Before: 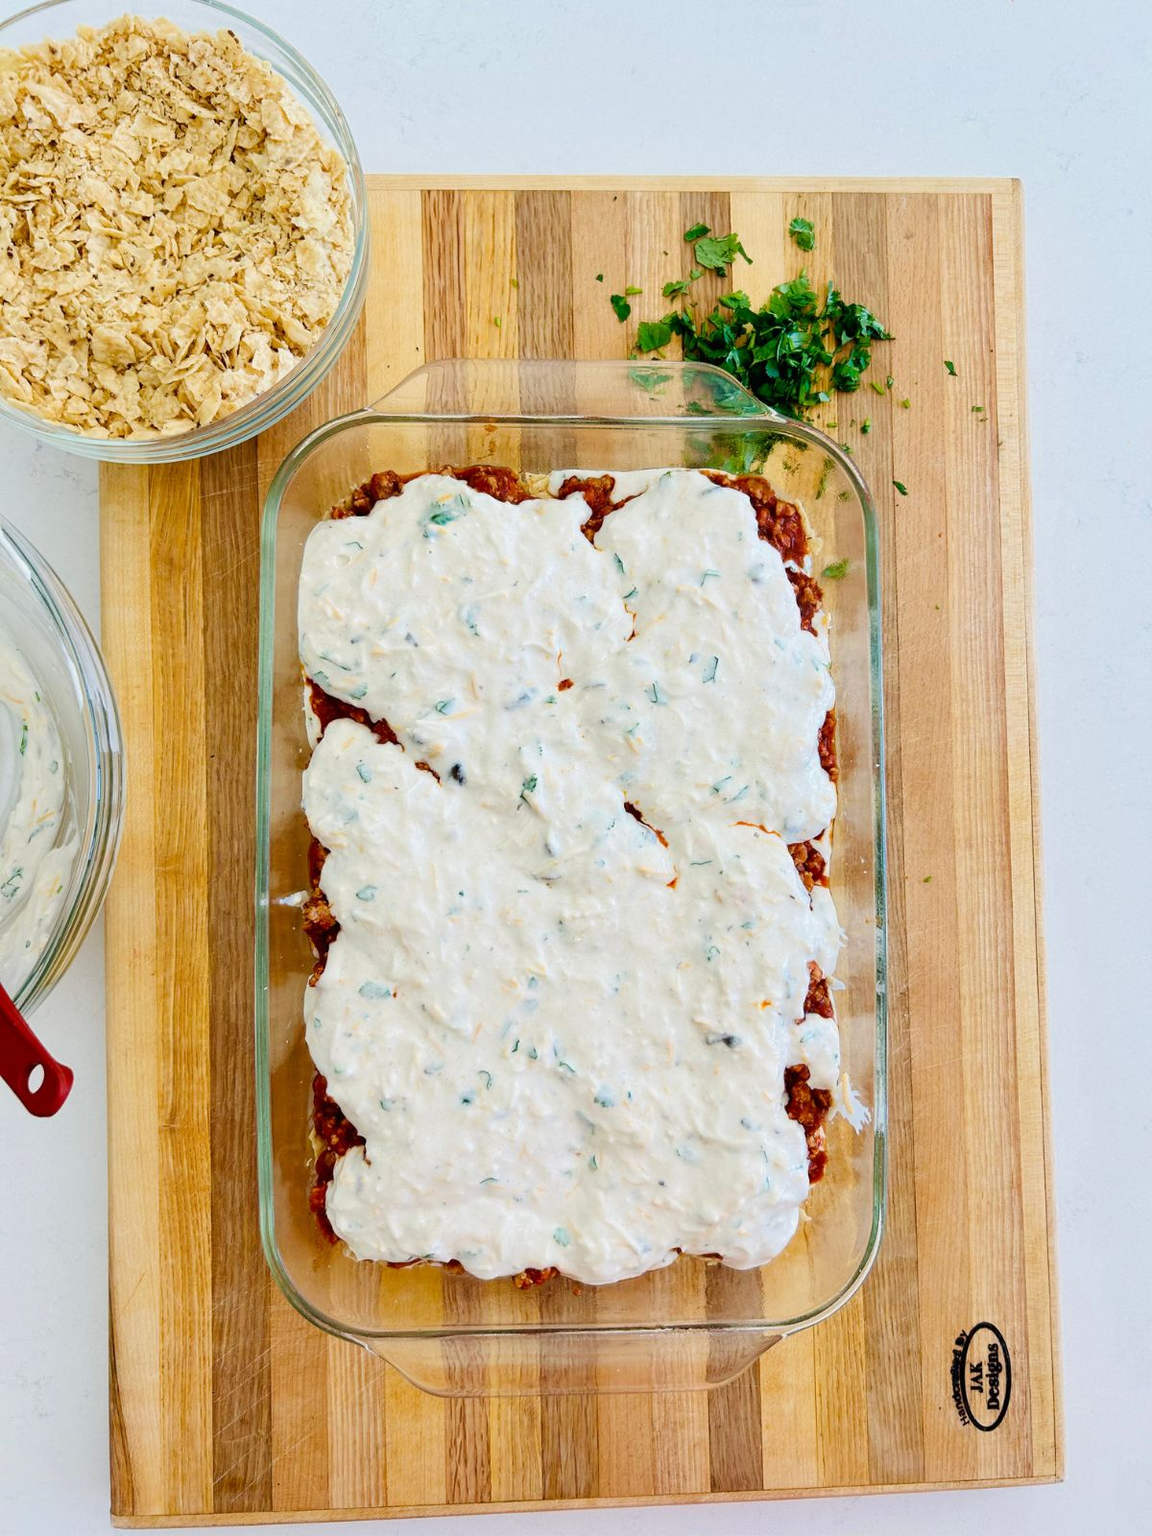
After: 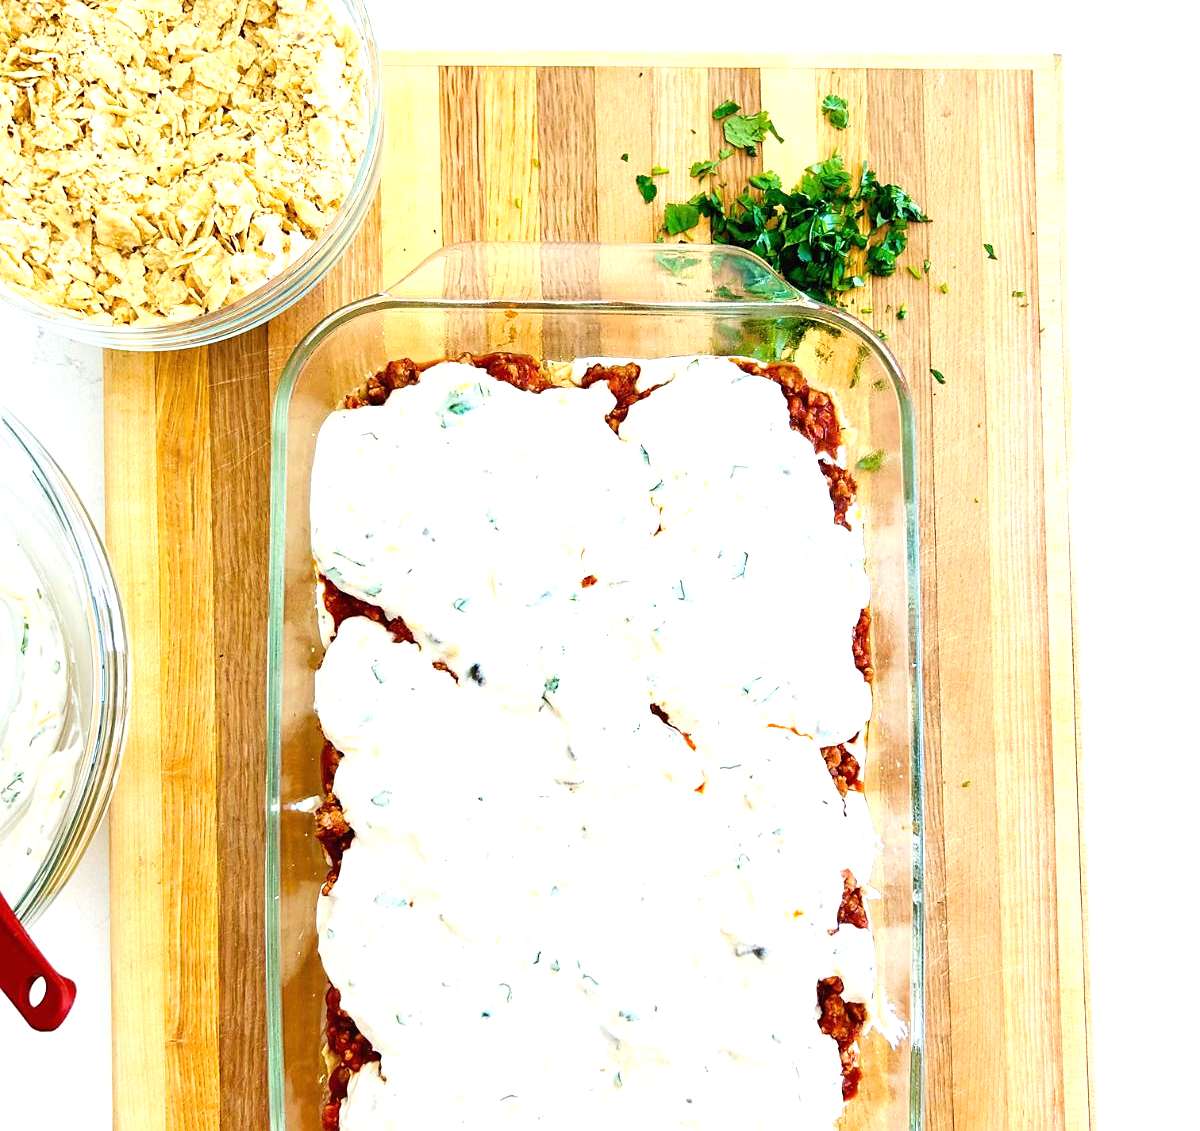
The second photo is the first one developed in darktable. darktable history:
exposure: black level correction 0, exposure 0.9 EV, compensate exposure bias true, compensate highlight preservation false
sharpen: radius 1.458, amount 0.398, threshold 1.271
crop and rotate: top 8.293%, bottom 20.996%
